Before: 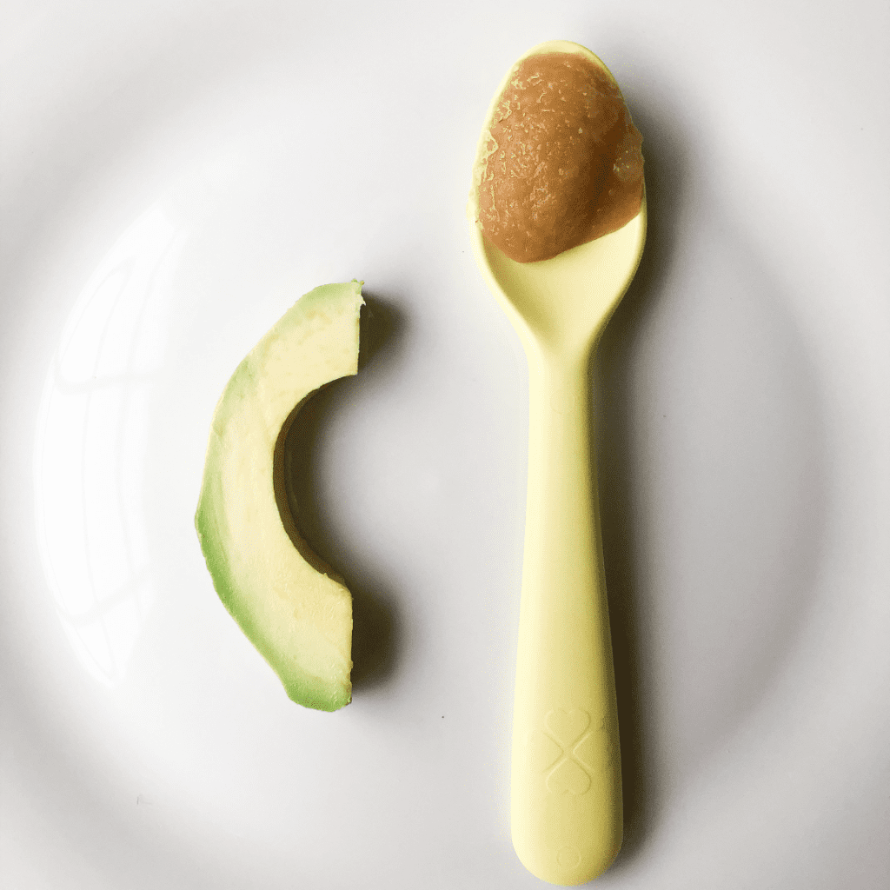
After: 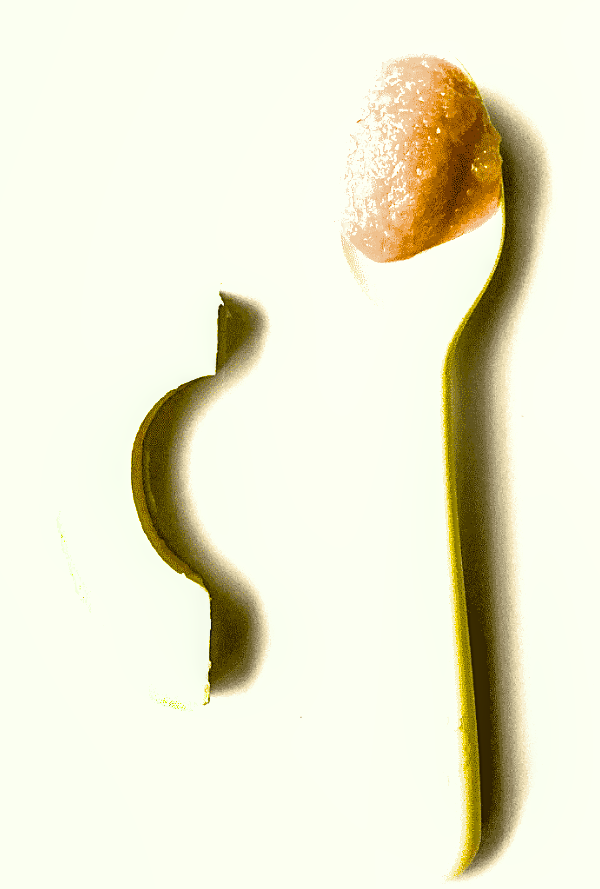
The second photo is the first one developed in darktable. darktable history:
tone equalizer: -8 EV -0.44 EV, -7 EV -0.398 EV, -6 EV -0.35 EV, -5 EV -0.226 EV, -3 EV 0.223 EV, -2 EV 0.349 EV, -1 EV 0.402 EV, +0 EV 0.411 EV
crop and rotate: left 15.975%, right 16.568%
sharpen: on, module defaults
color correction: highlights a* -4.27, highlights b* 7.21
local contrast: detail 142%
color balance rgb: highlights gain › chroma 1.344%, highlights gain › hue 57.16°, linear chroma grading › global chroma 14.69%, perceptual saturation grading › global saturation 20%, perceptual saturation grading › highlights -24.87%, perceptual saturation grading › shadows 25.525%, perceptual brilliance grading › global brilliance 29.533%, global vibrance 2.629%
exposure: exposure 0.292 EV, compensate highlight preservation false
filmic rgb: black relative exposure -4.95 EV, white relative exposure 2.84 EV, hardness 3.71, color science v6 (2022)
